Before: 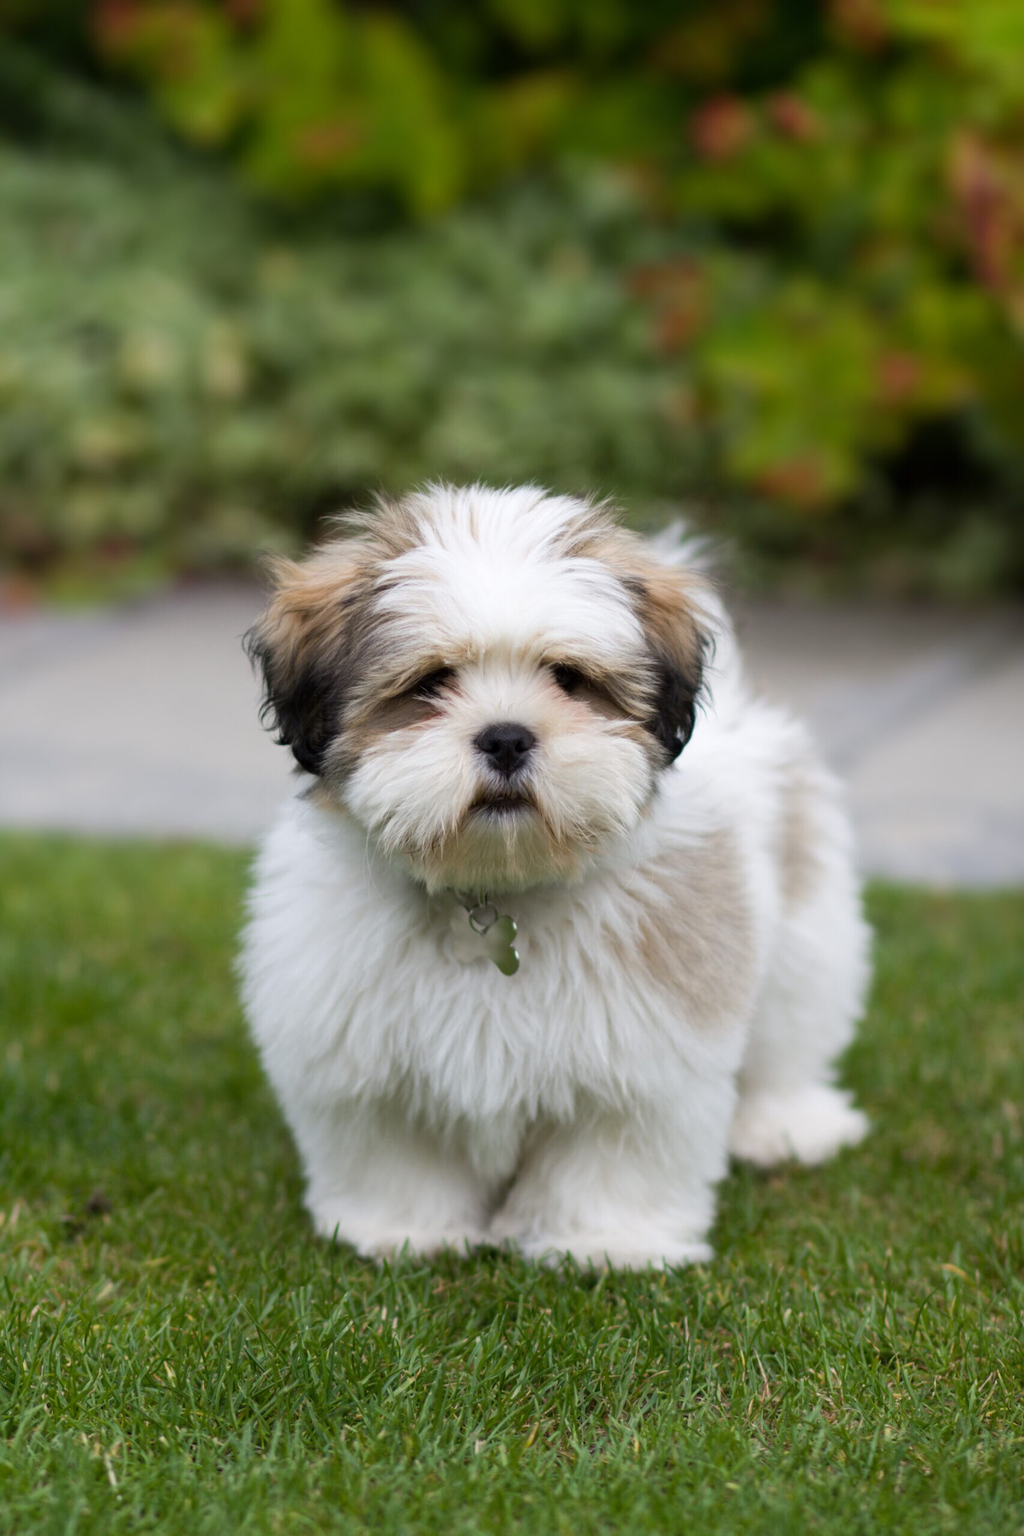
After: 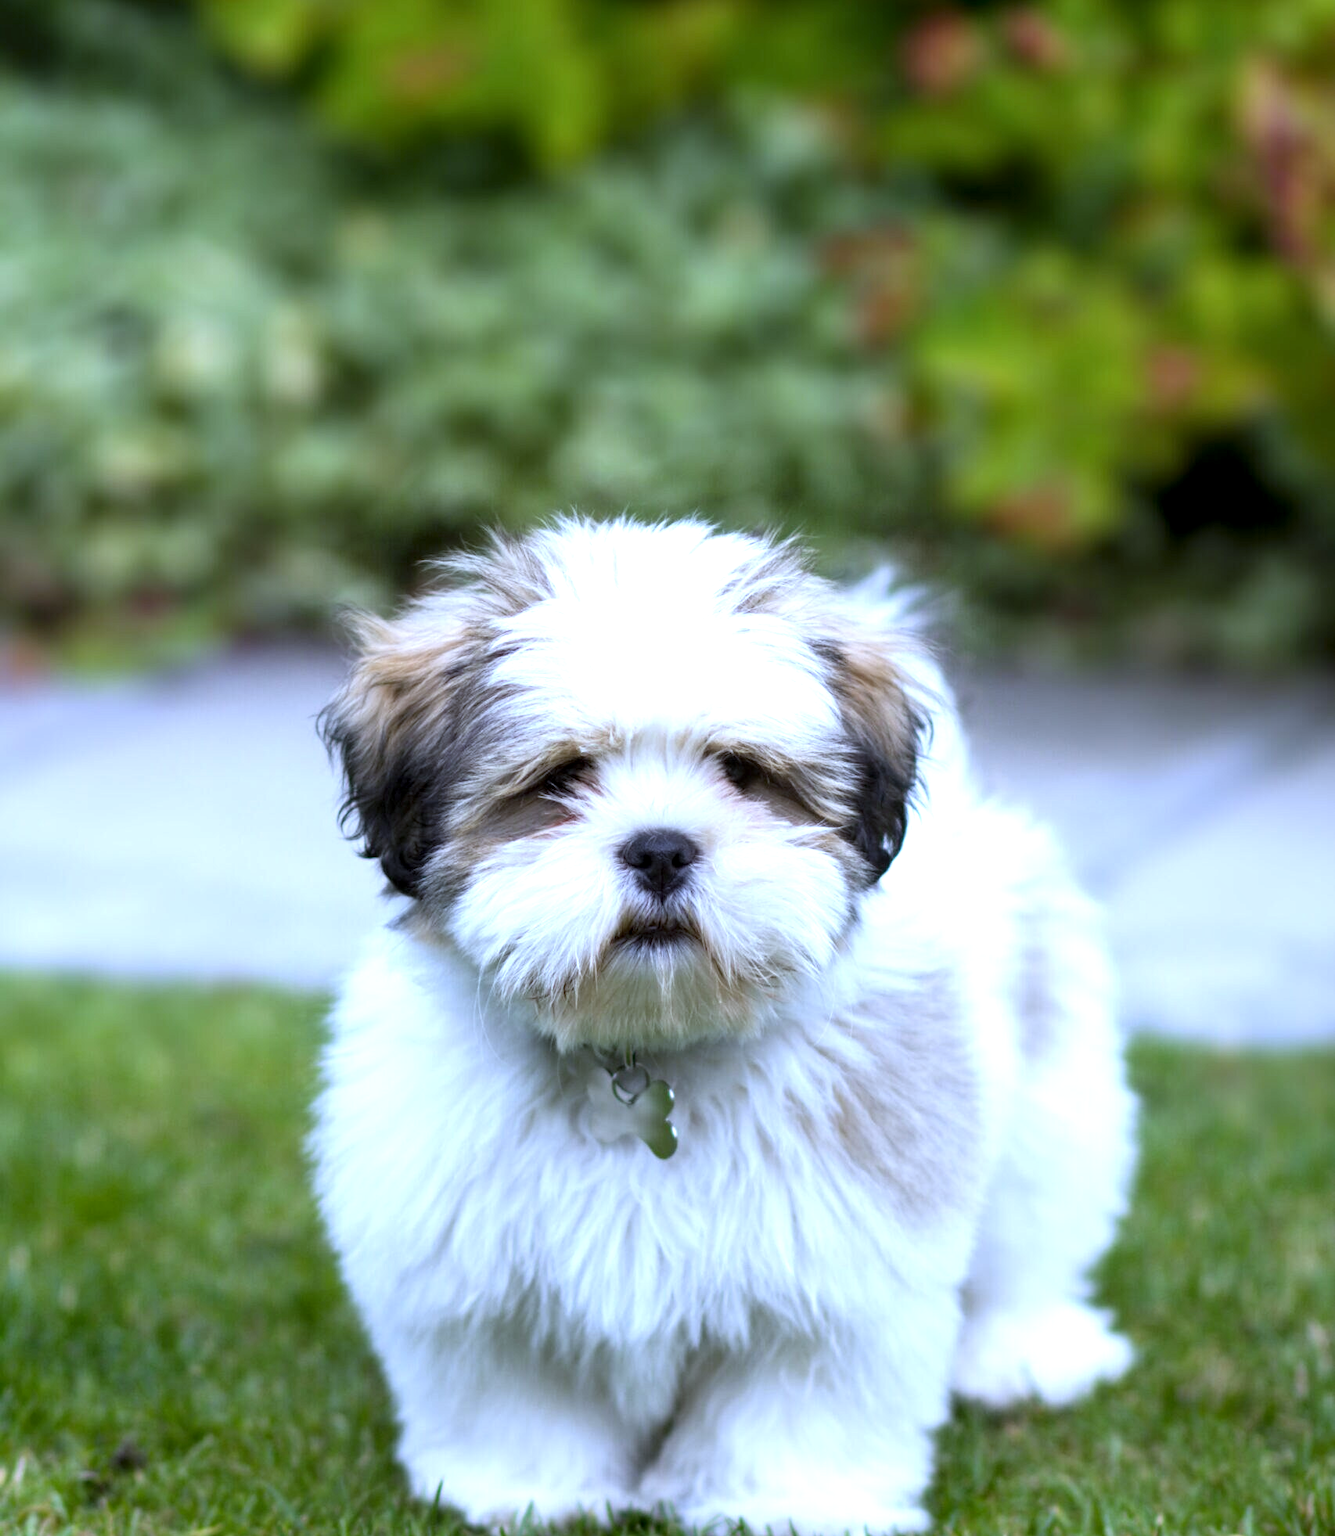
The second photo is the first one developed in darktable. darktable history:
local contrast: highlights 83%, shadows 81%
exposure: black level correction 0, exposure 0.7 EV, compensate exposure bias true, compensate highlight preservation false
white balance: red 0.871, blue 1.249
crop: top 5.667%, bottom 17.637%
